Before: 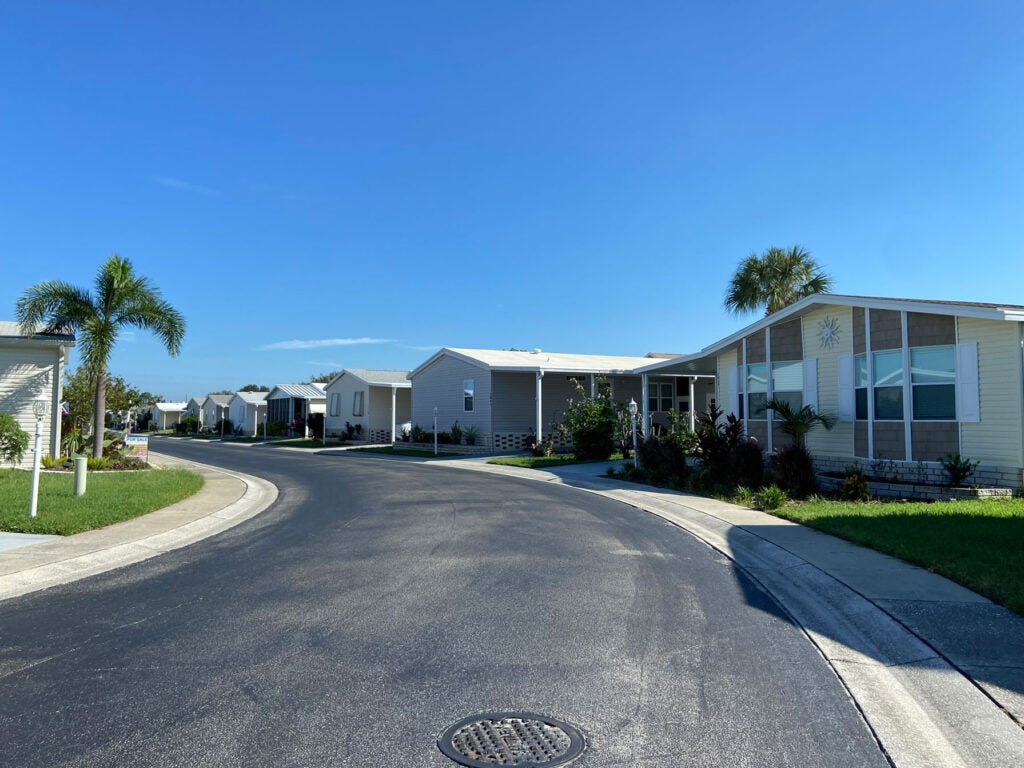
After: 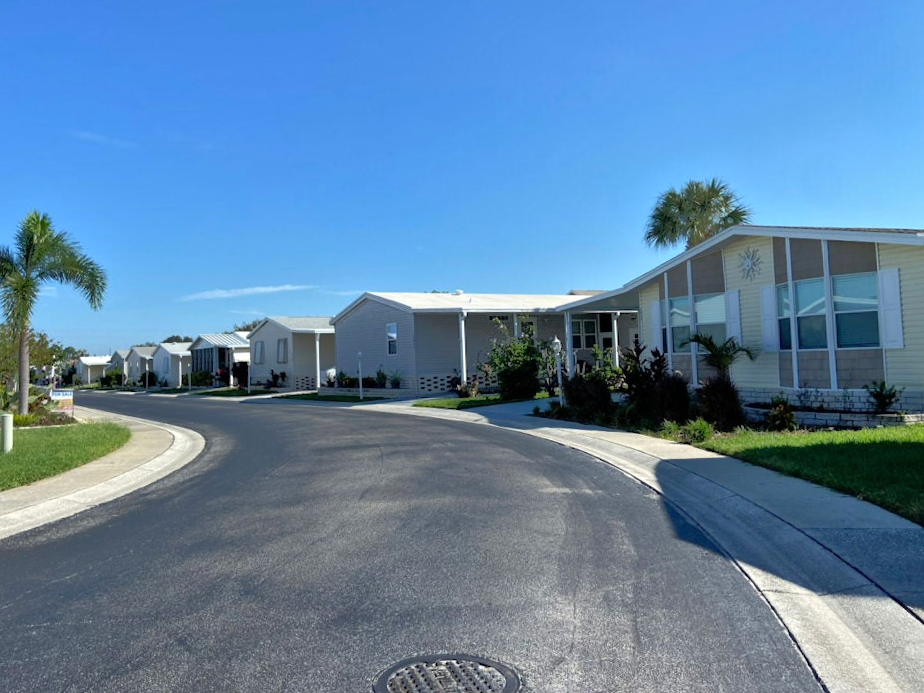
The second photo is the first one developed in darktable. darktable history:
tone equalizer: -8 EV -0.528 EV, -7 EV -0.319 EV, -6 EV -0.083 EV, -5 EV 0.413 EV, -4 EV 0.985 EV, -3 EV 0.791 EV, -2 EV -0.01 EV, -1 EV 0.14 EV, +0 EV -0.012 EV, smoothing 1
crop and rotate: angle 1.96°, left 5.673%, top 5.673%
